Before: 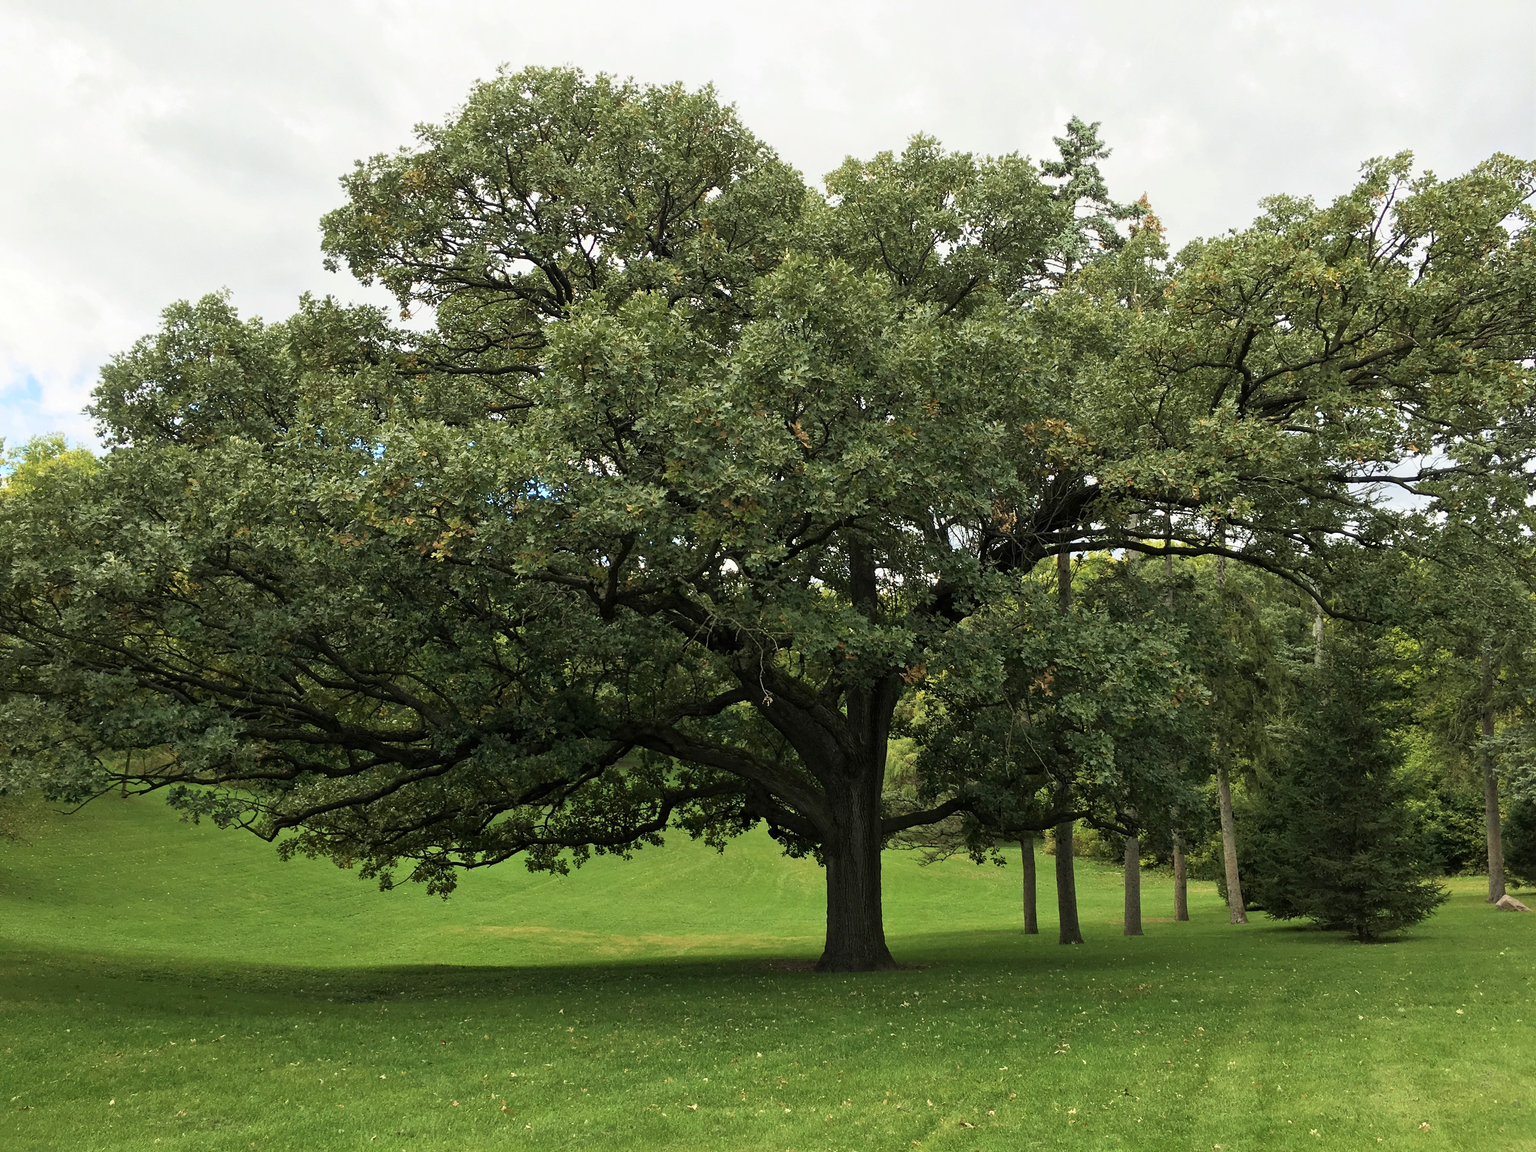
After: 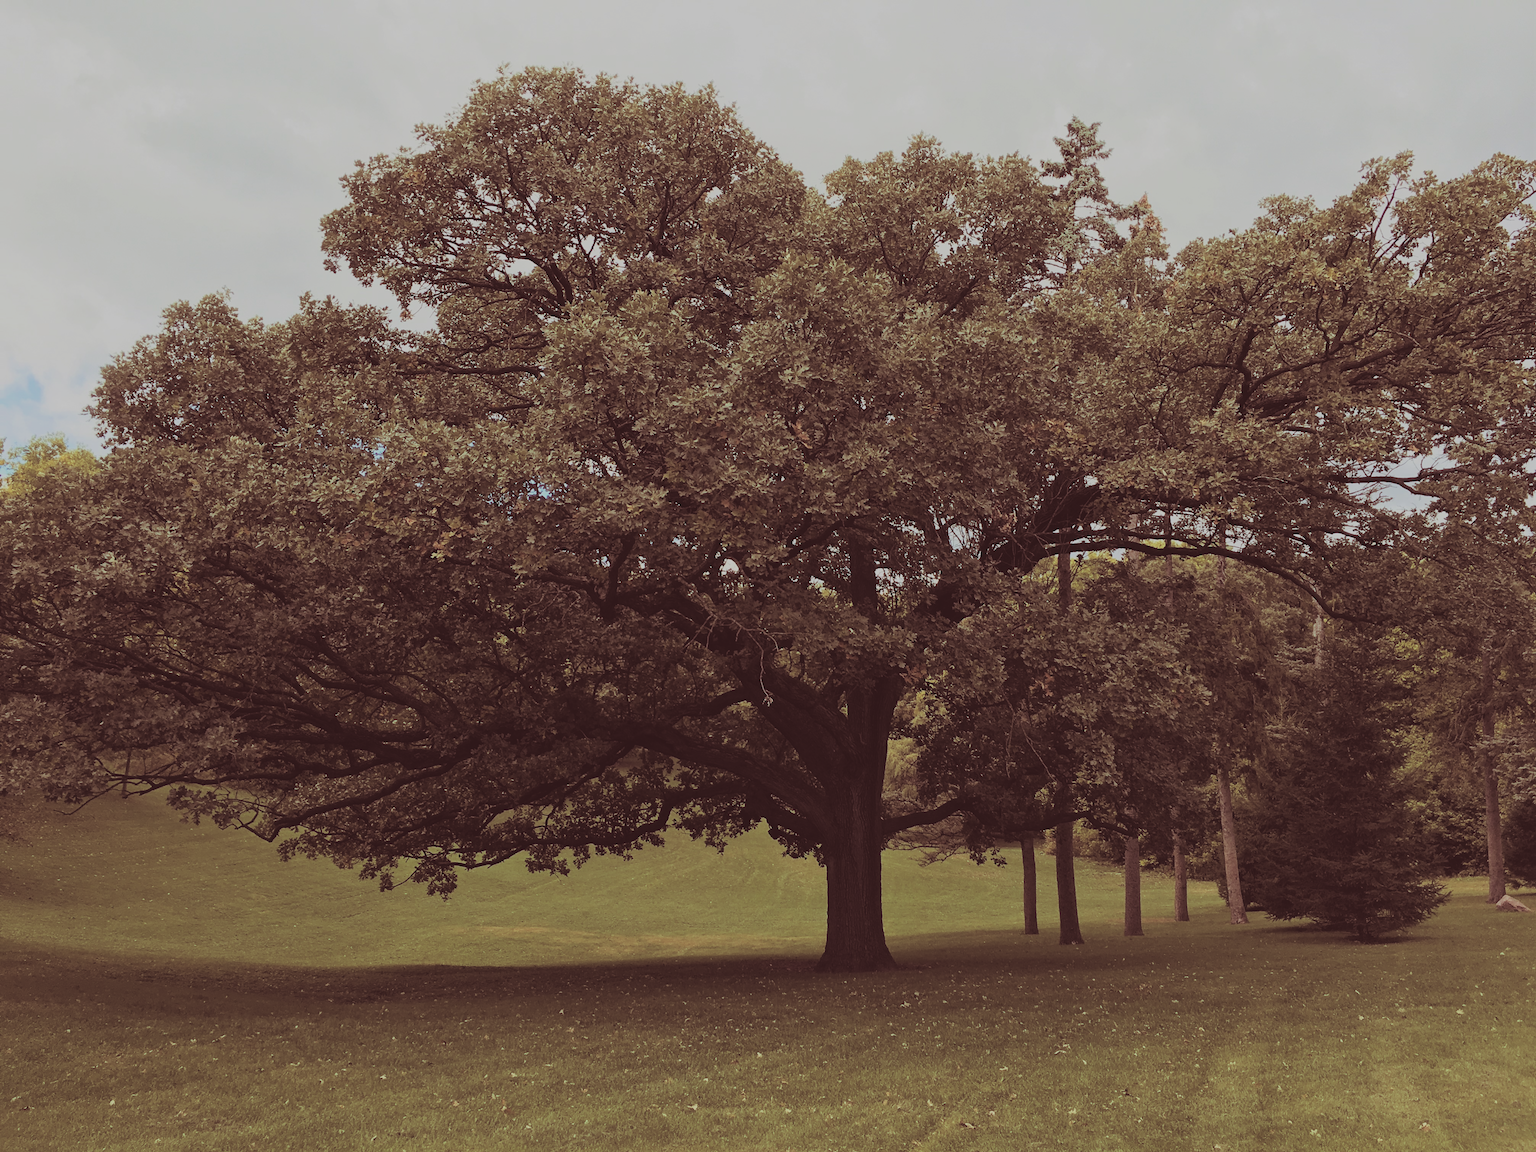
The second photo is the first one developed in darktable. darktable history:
split-toning: on, module defaults
filmic rgb: black relative exposure -7.65 EV, white relative exposure 4.56 EV, hardness 3.61
exposure: black level correction -0.036, exposure -0.497 EV, compensate highlight preservation false
